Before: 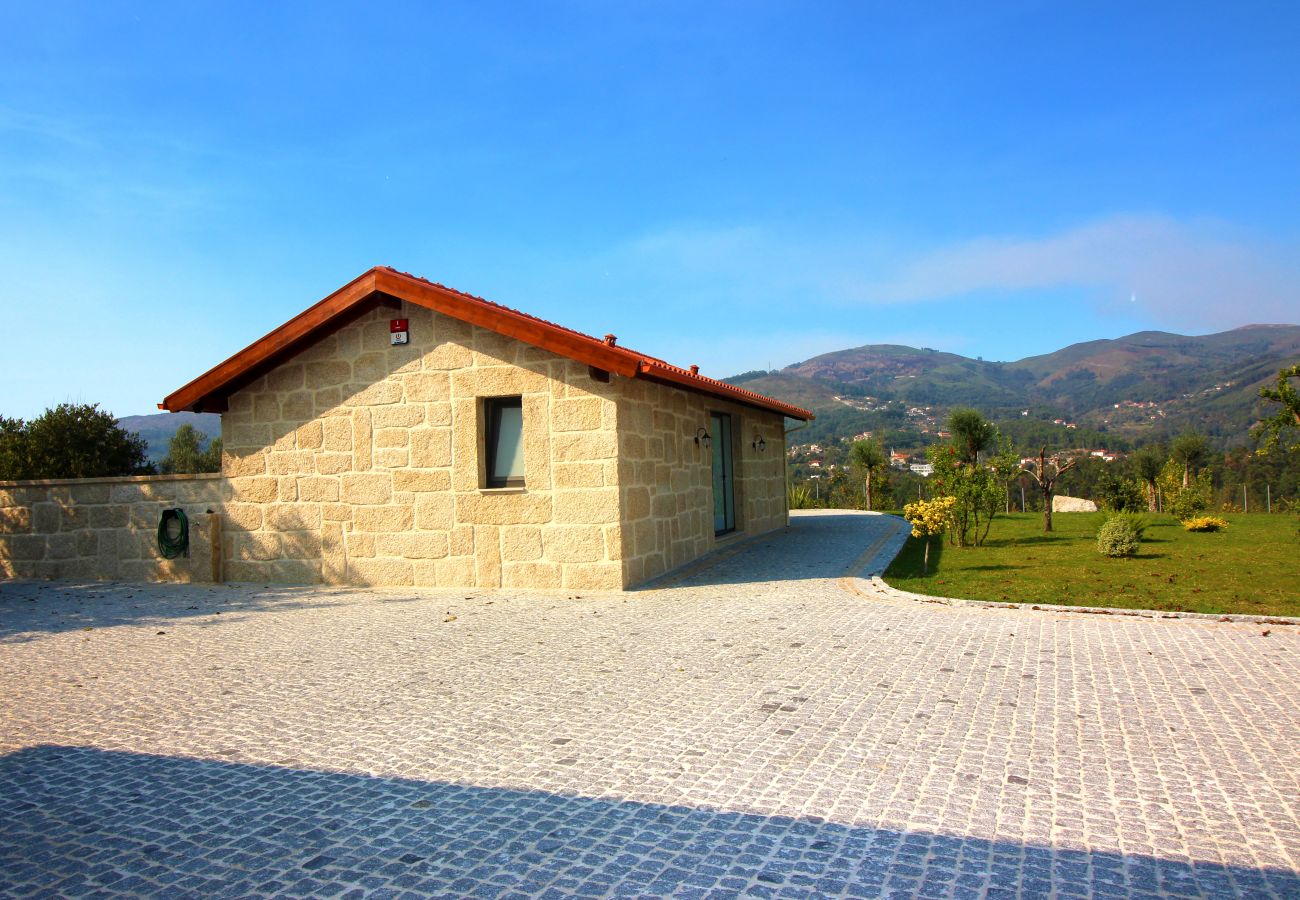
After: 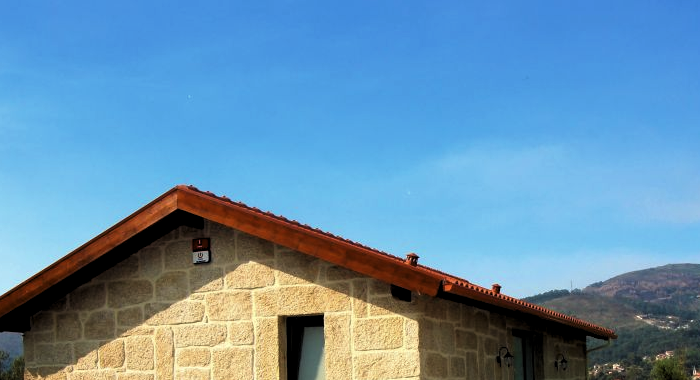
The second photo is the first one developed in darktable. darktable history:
crop: left 15.306%, top 9.065%, right 30.789%, bottom 48.638%
levels: levels [0.116, 0.574, 1]
